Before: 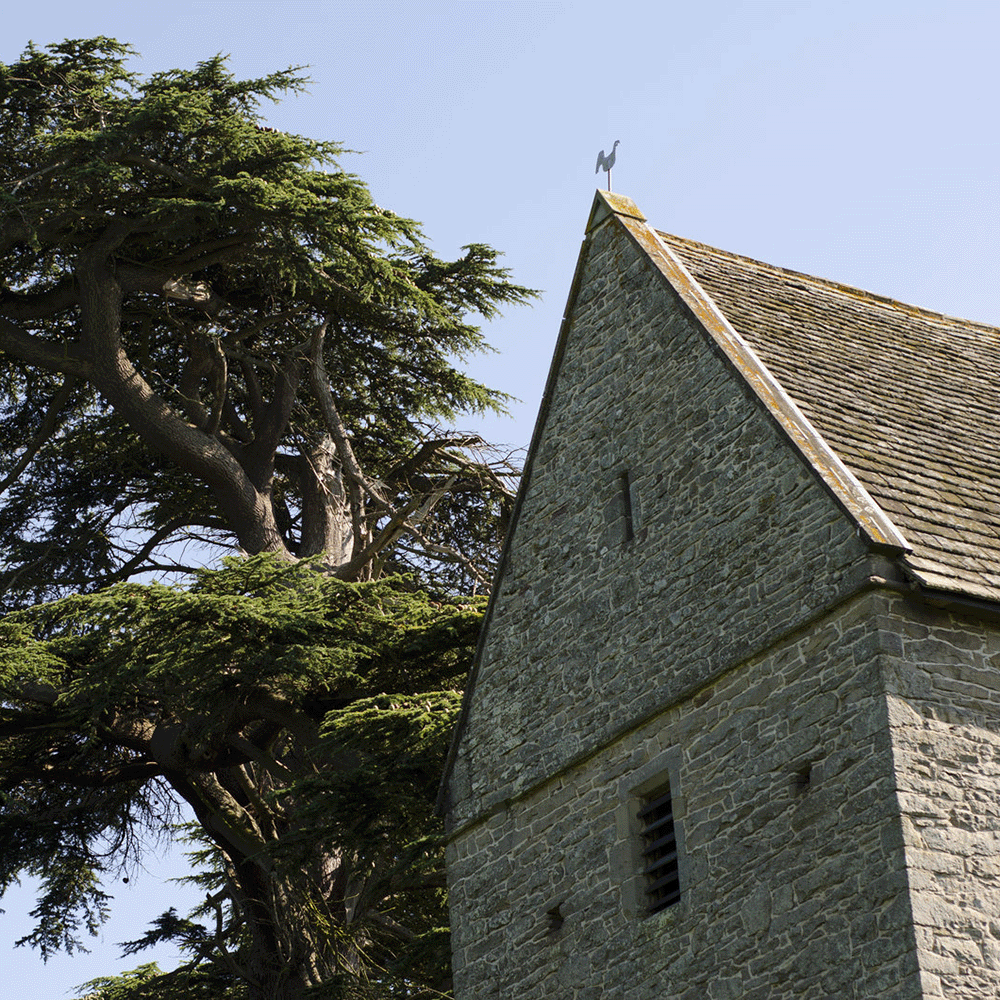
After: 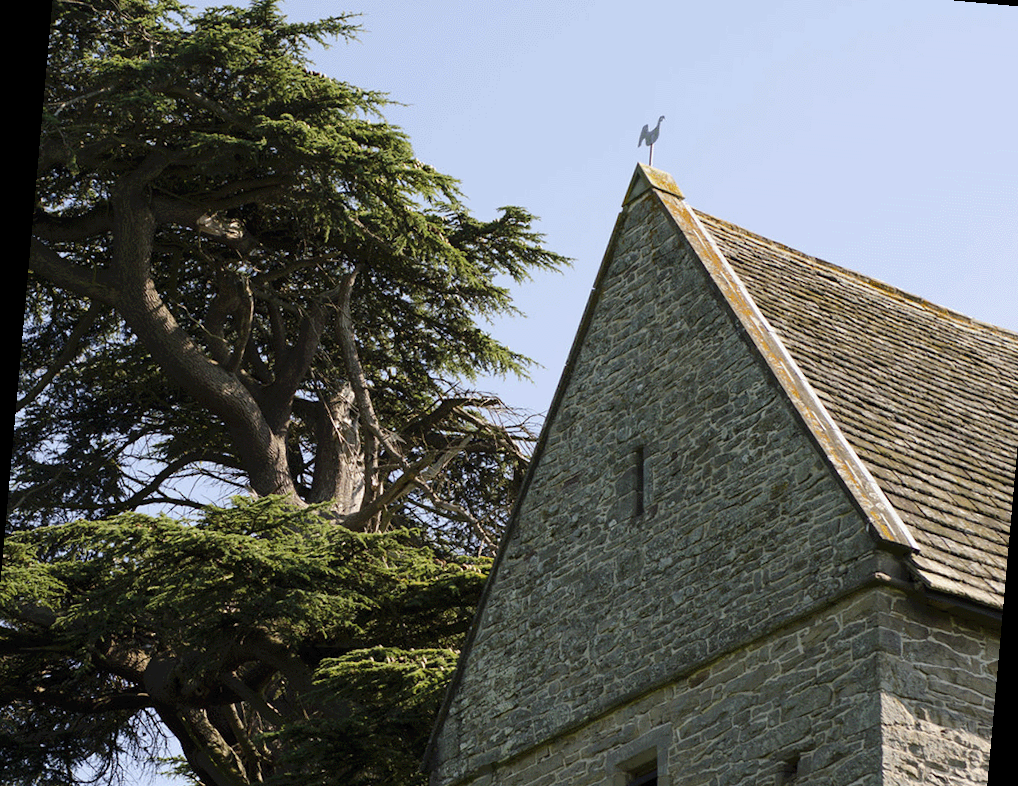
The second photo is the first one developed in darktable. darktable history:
rotate and perspective: rotation 5.12°, automatic cropping off
crop: left 2.737%, top 7.287%, right 3.421%, bottom 20.179%
